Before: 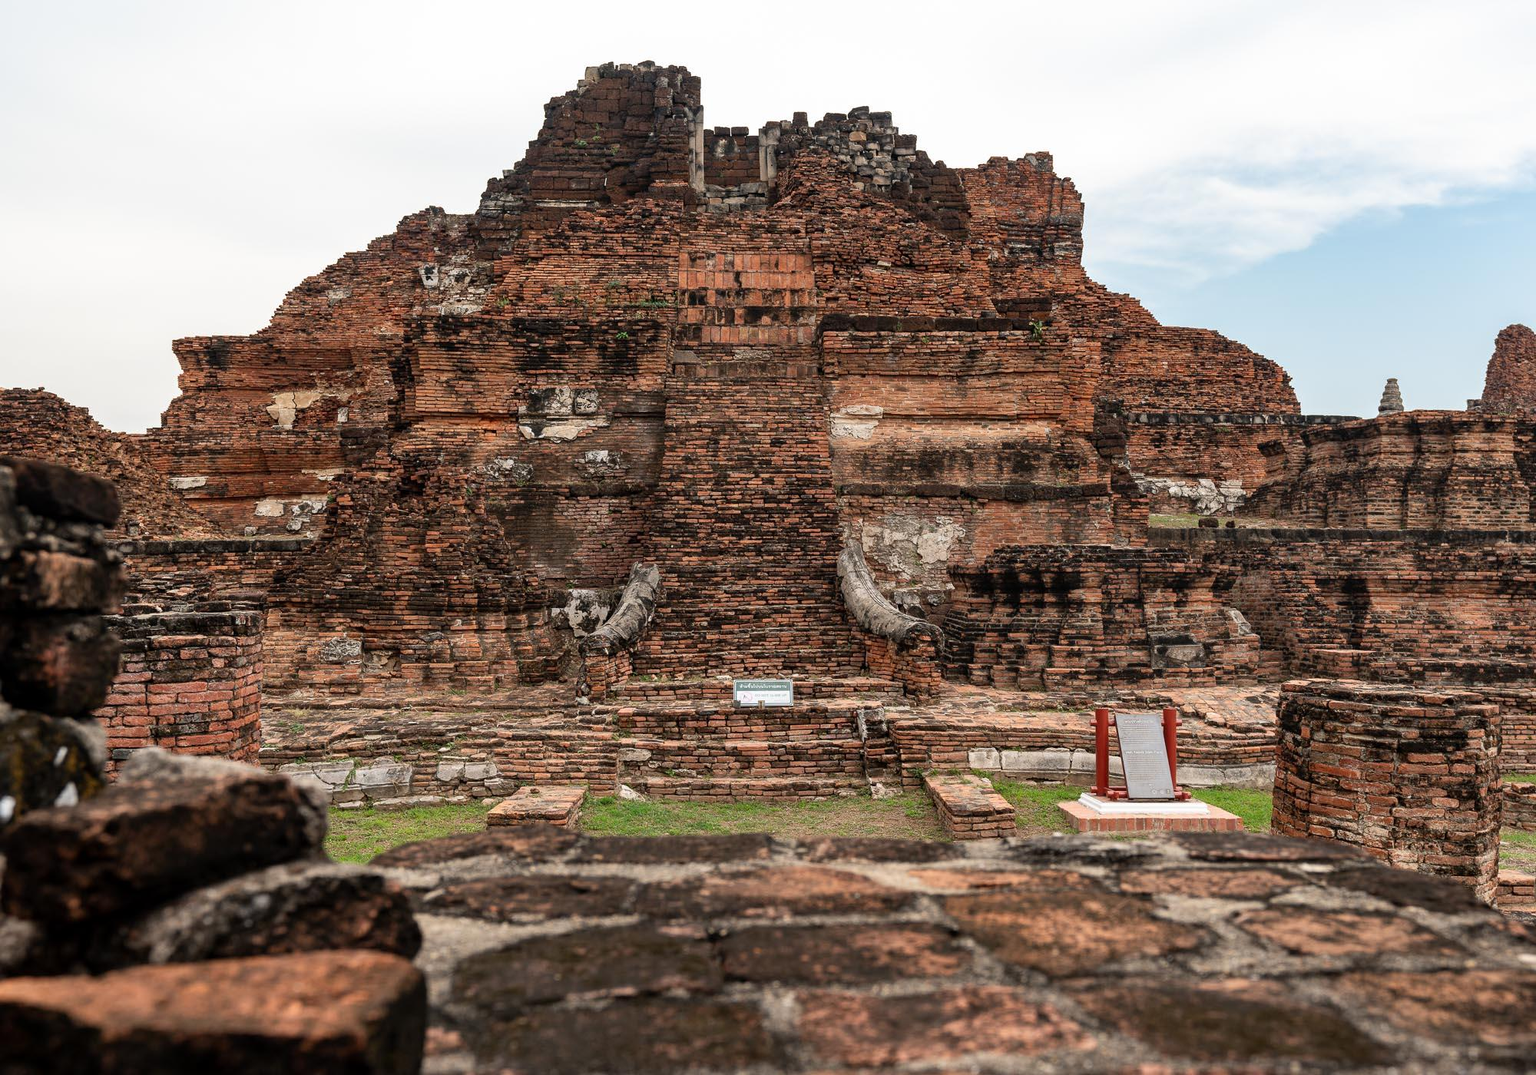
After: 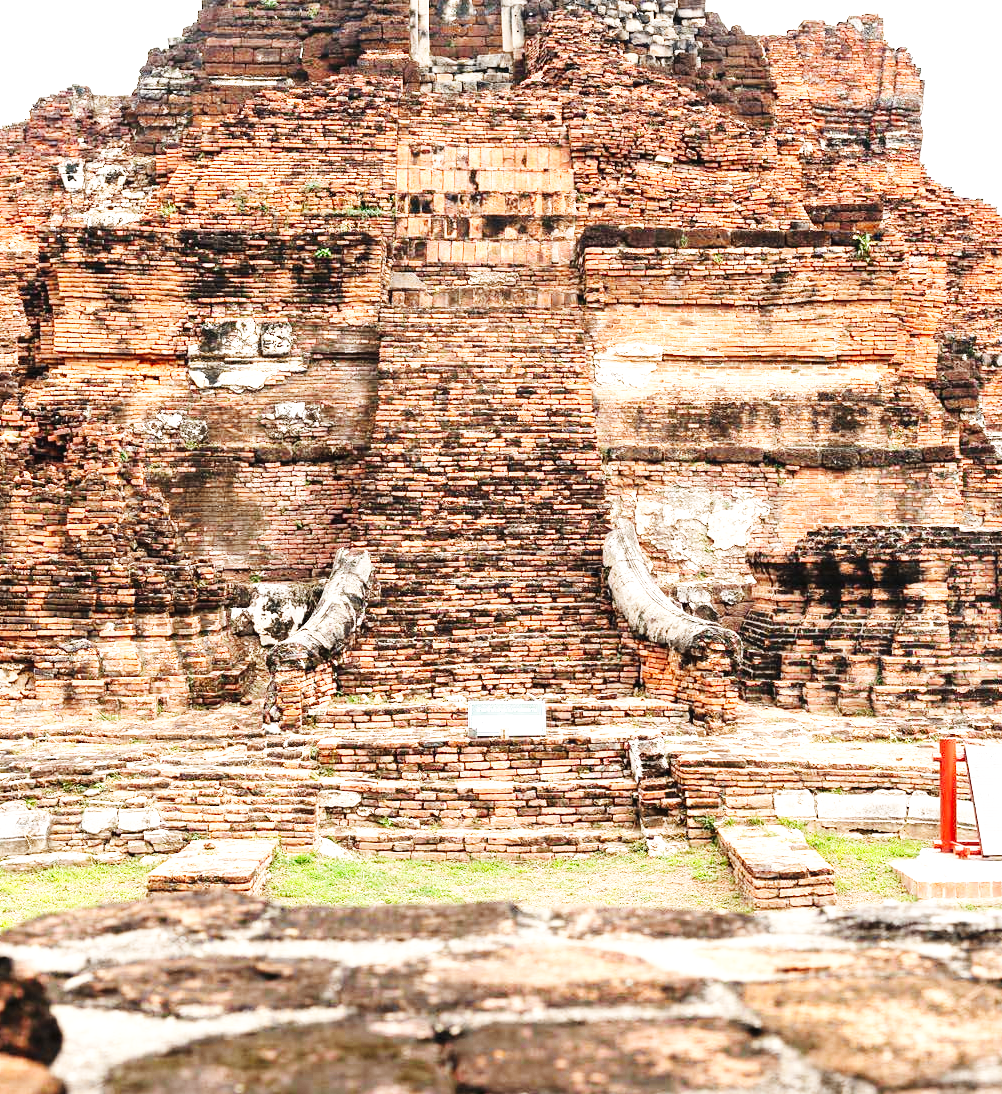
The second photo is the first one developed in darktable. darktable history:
crop and rotate: angle 0.013°, left 24.364%, top 13.163%, right 25.514%, bottom 8.628%
base curve: curves: ch0 [(0, 0.003) (0.001, 0.002) (0.006, 0.004) (0.02, 0.022) (0.048, 0.086) (0.094, 0.234) (0.162, 0.431) (0.258, 0.629) (0.385, 0.8) (0.548, 0.918) (0.751, 0.988) (1, 1)], preserve colors none
exposure: black level correction -0.002, exposure 1.109 EV, compensate exposure bias true, compensate highlight preservation false
tone equalizer: edges refinement/feathering 500, mask exposure compensation -1.57 EV, preserve details no
